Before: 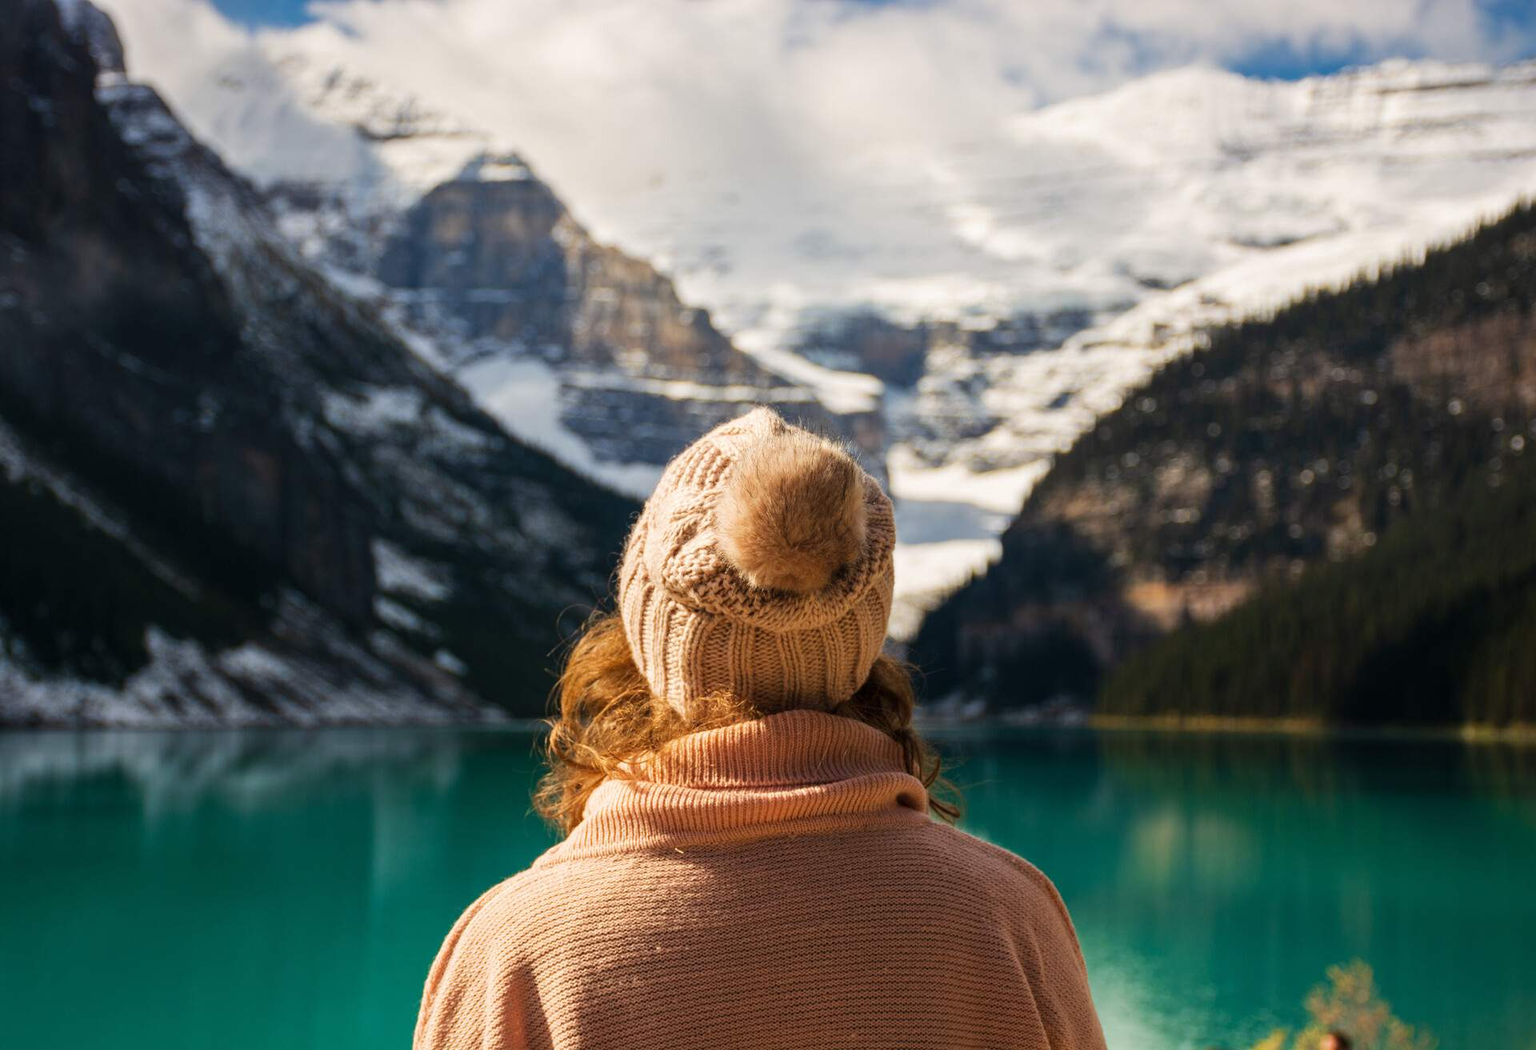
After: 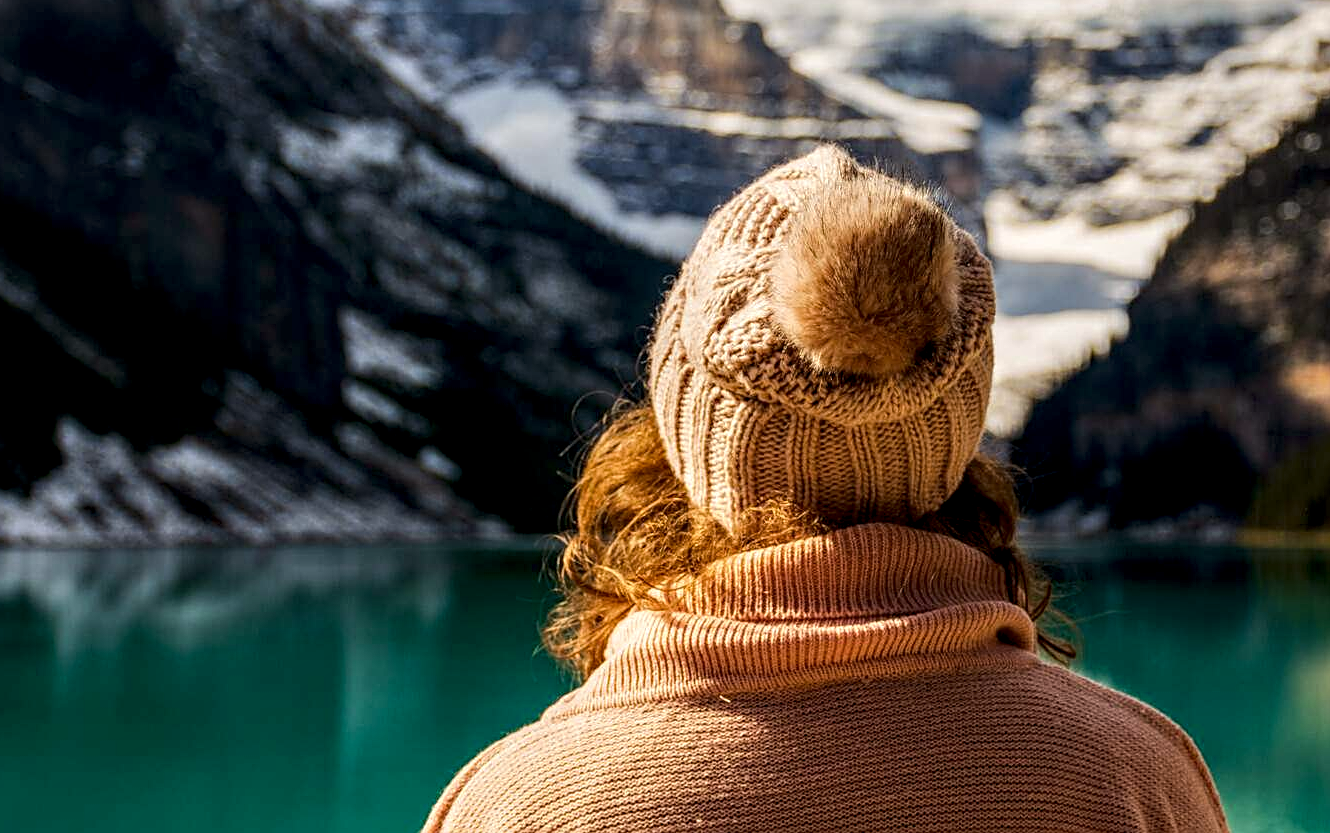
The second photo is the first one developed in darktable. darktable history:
sharpen: on, module defaults
crop: left 6.475%, top 27.758%, right 24.236%, bottom 8.75%
exposure: black level correction 0.001, exposure -0.204 EV, compensate highlight preservation false
local contrast: highlights 60%, shadows 61%, detail 160%
contrast brightness saturation: contrast 0.052
shadows and highlights: shadows -20.44, white point adjustment -1.95, highlights -34.95
color balance rgb: power › chroma 0.314%, power › hue 24.13°, perceptual saturation grading › global saturation 0.708%, perceptual saturation grading › mid-tones 11.282%, global vibrance 21.443%
